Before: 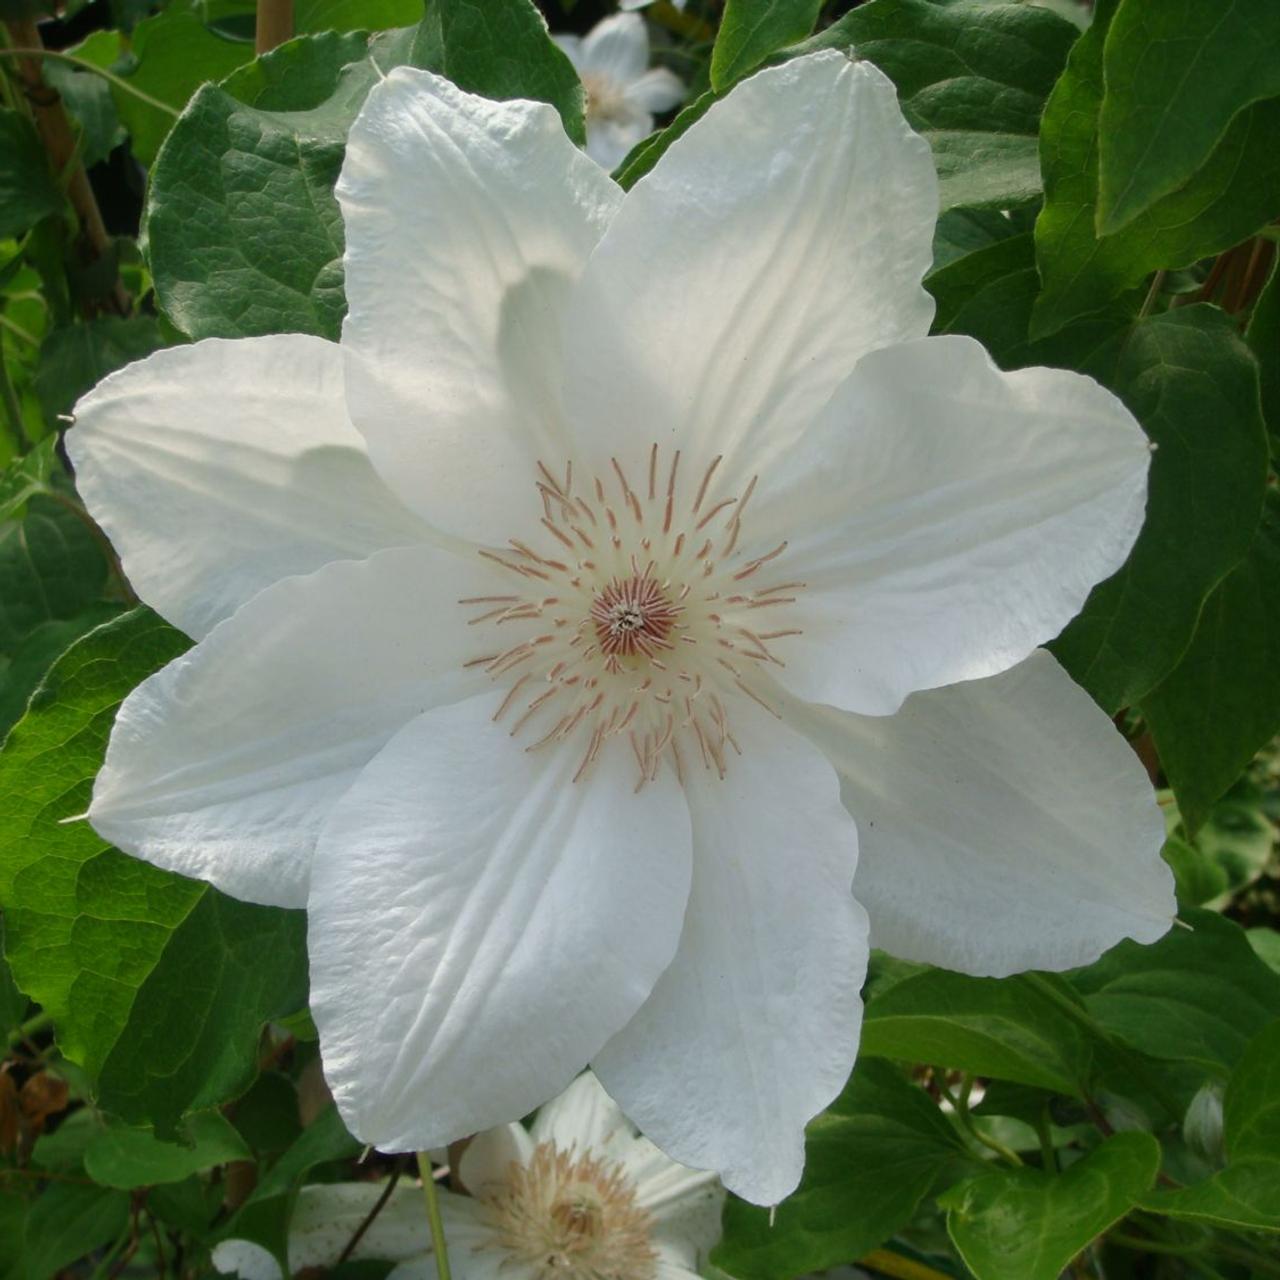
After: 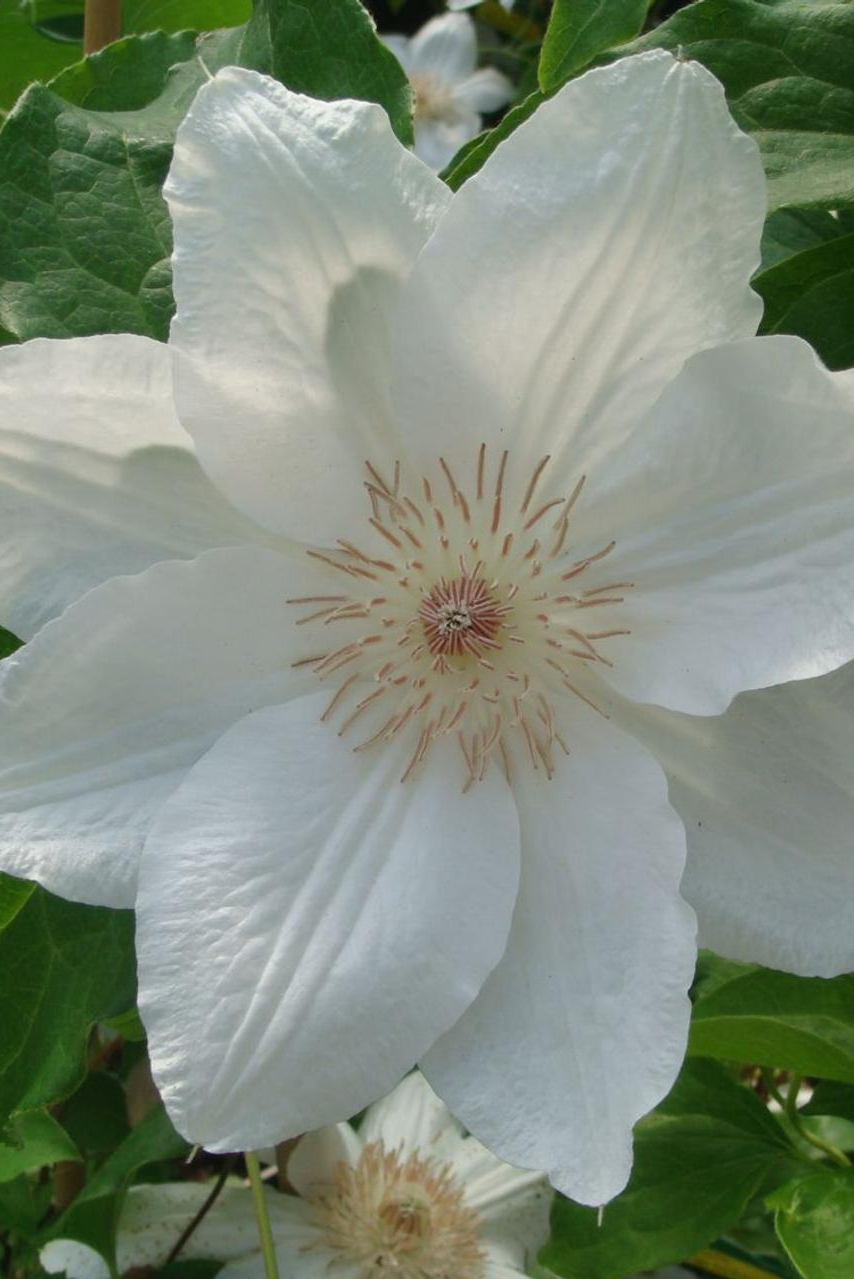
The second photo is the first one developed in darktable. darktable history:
crop and rotate: left 13.475%, right 19.797%
local contrast: mode bilateral grid, contrast 100, coarseness 100, detail 92%, midtone range 0.2
shadows and highlights: soften with gaussian
